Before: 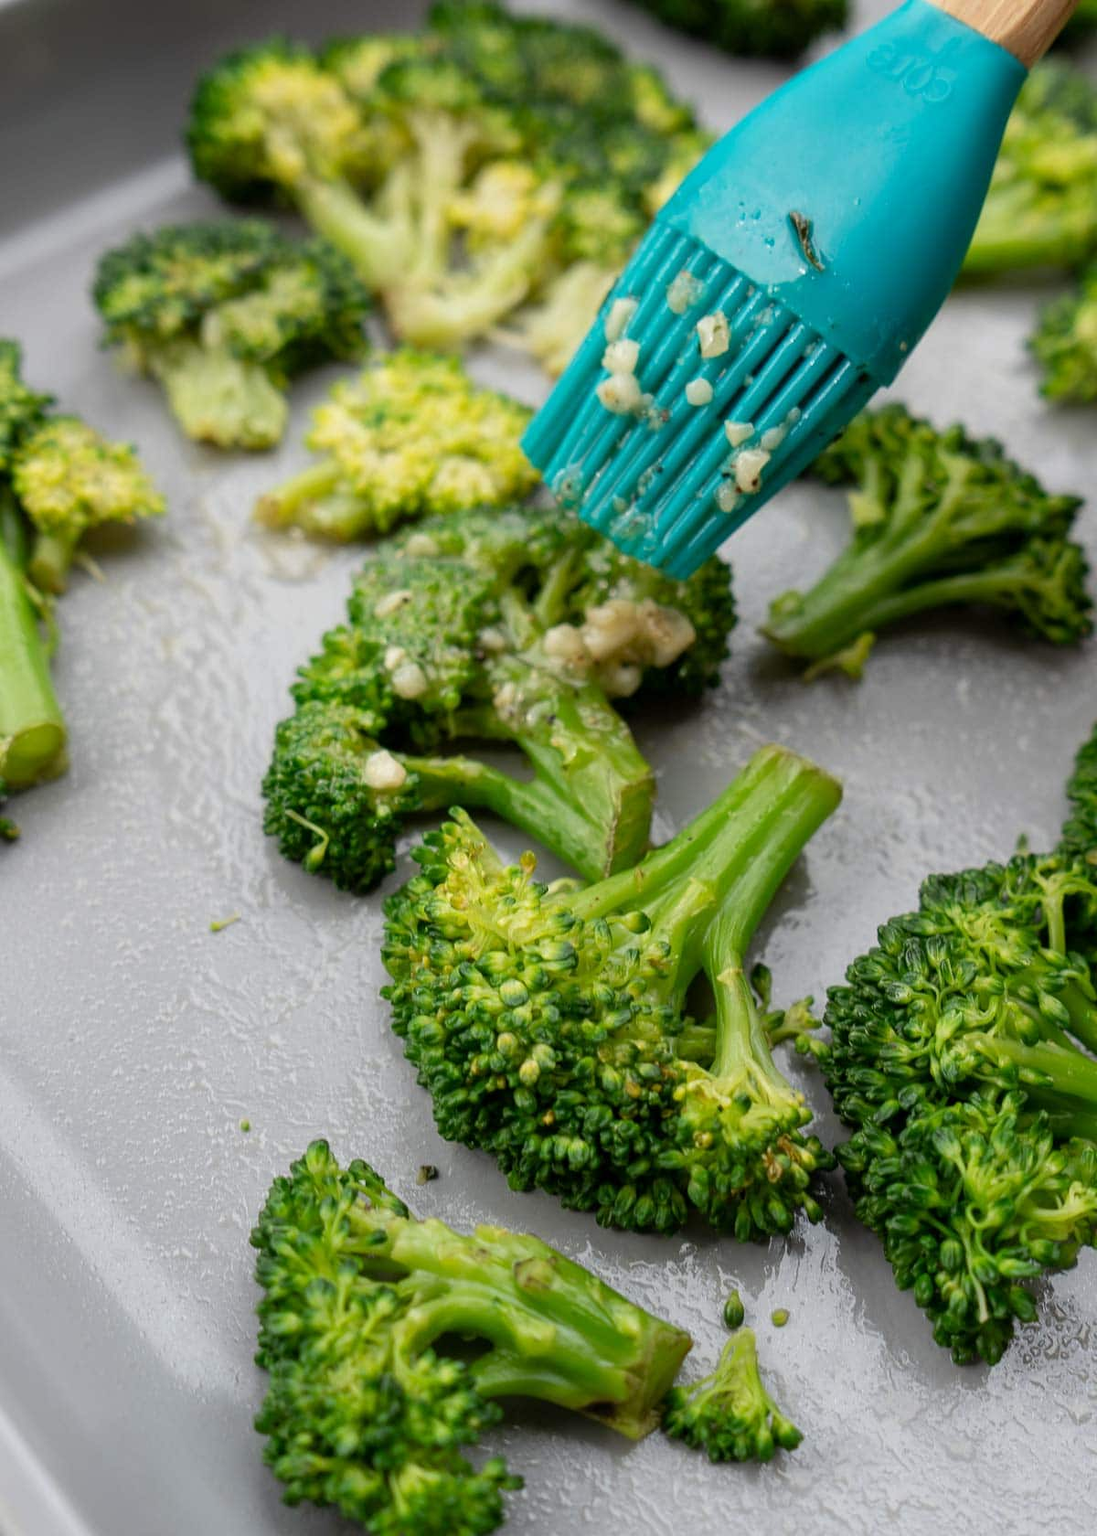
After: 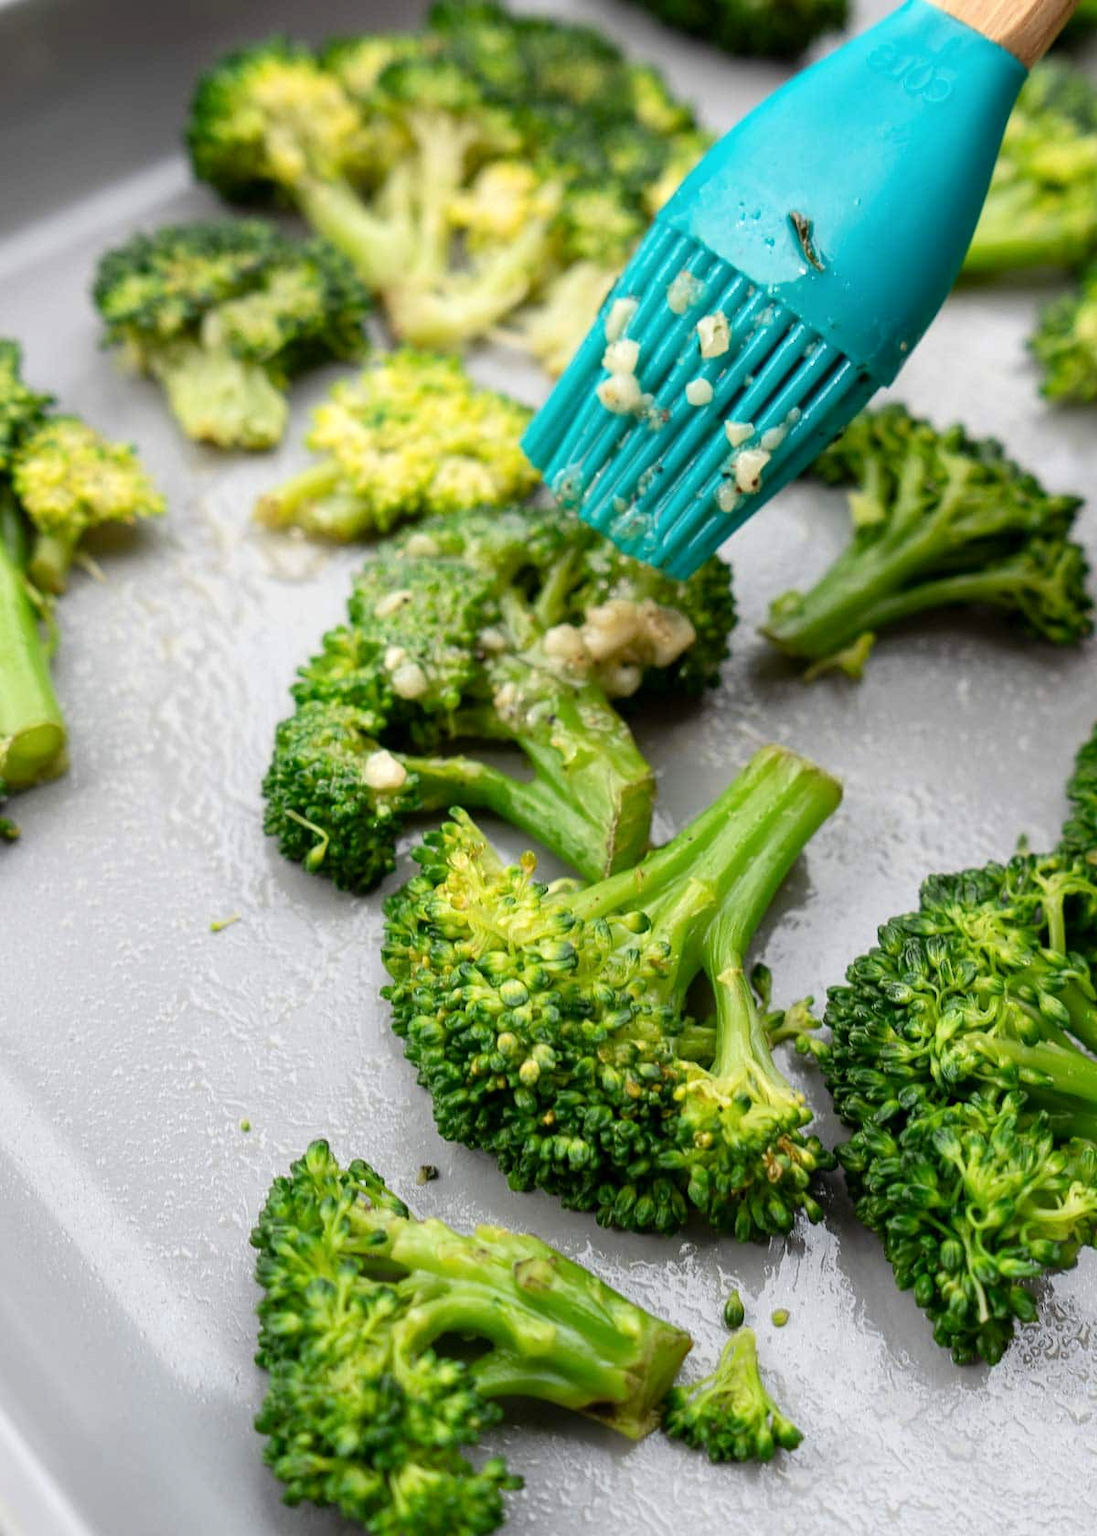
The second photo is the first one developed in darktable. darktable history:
exposure: exposure 0.3 EV, compensate highlight preservation false
contrast brightness saturation: contrast 0.1, brightness 0.02, saturation 0.02
